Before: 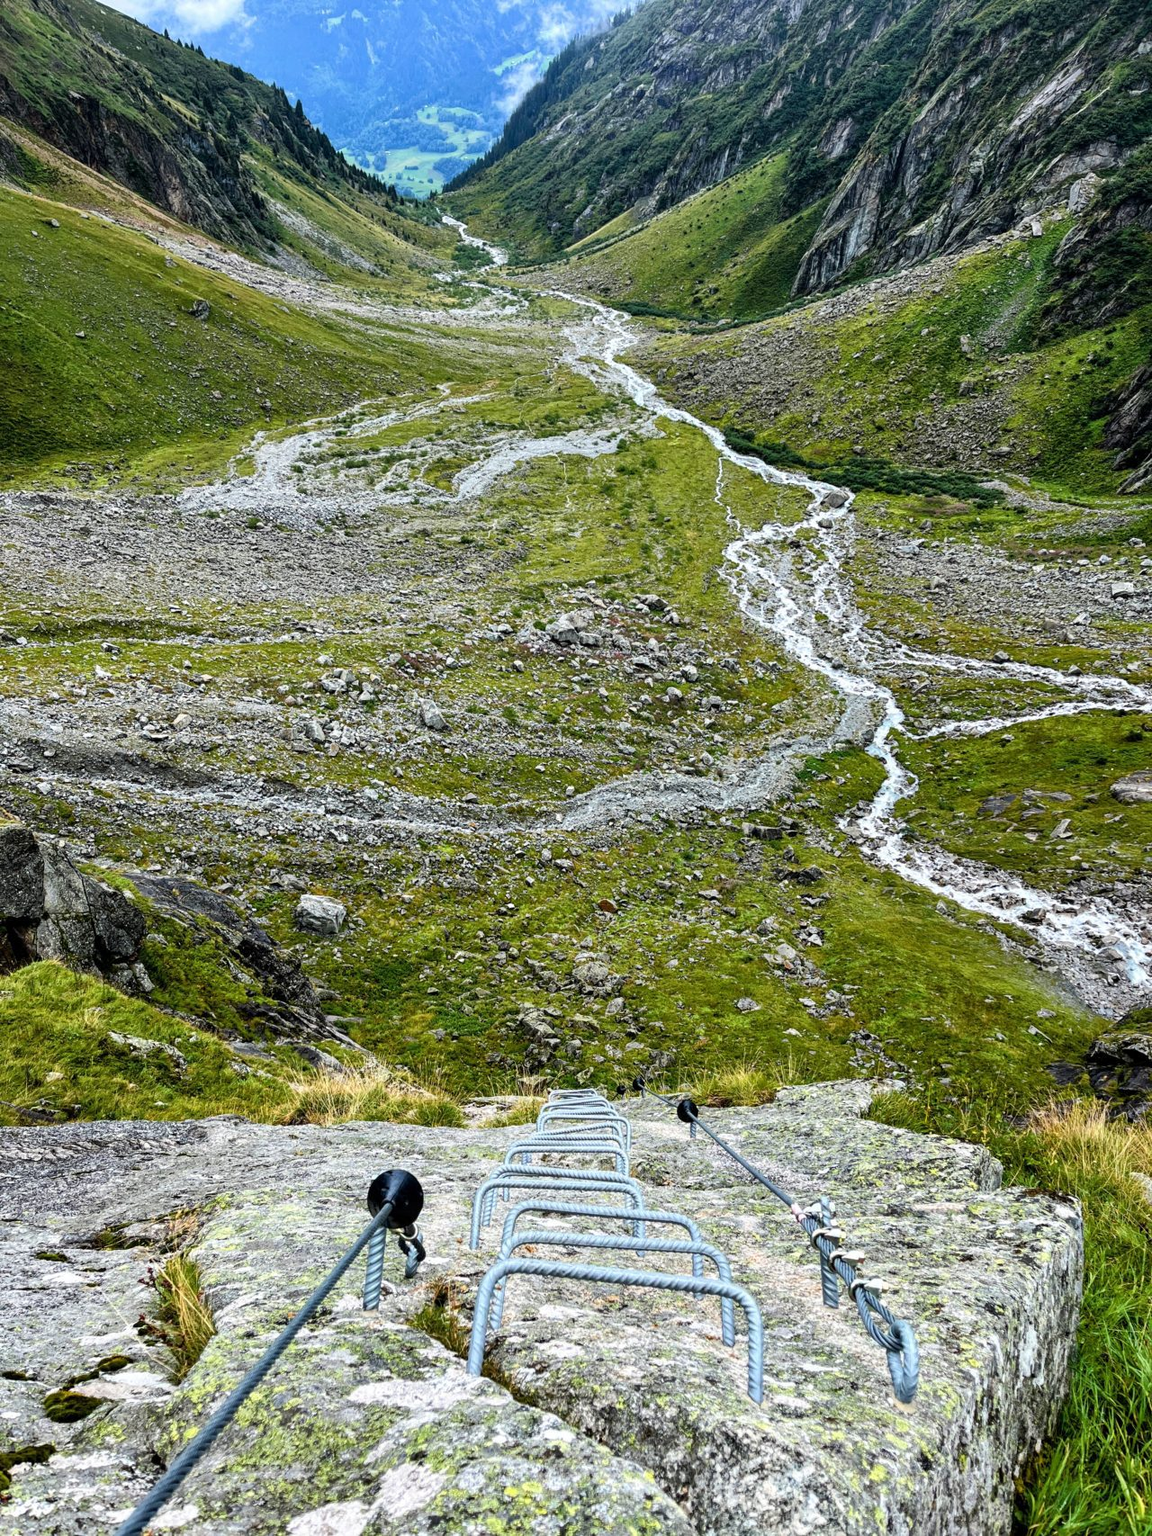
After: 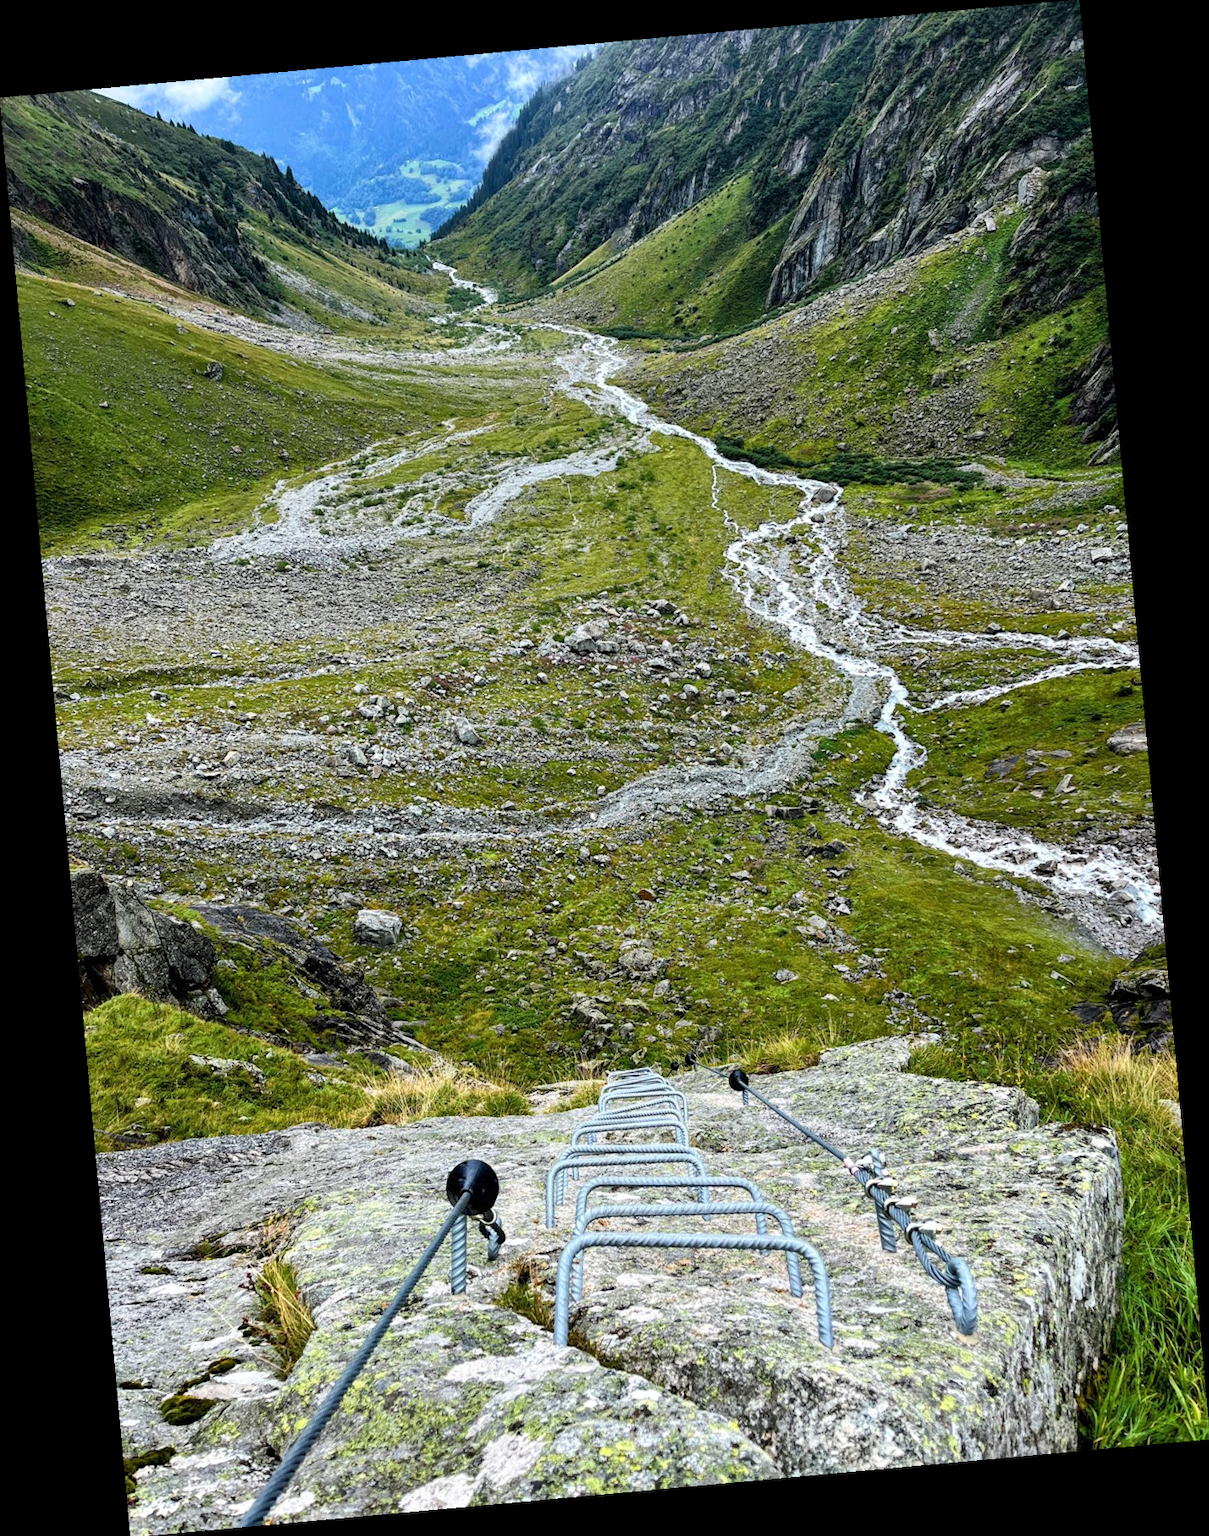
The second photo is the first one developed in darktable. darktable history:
tone equalizer: on, module defaults
rotate and perspective: rotation -5.2°, automatic cropping off
